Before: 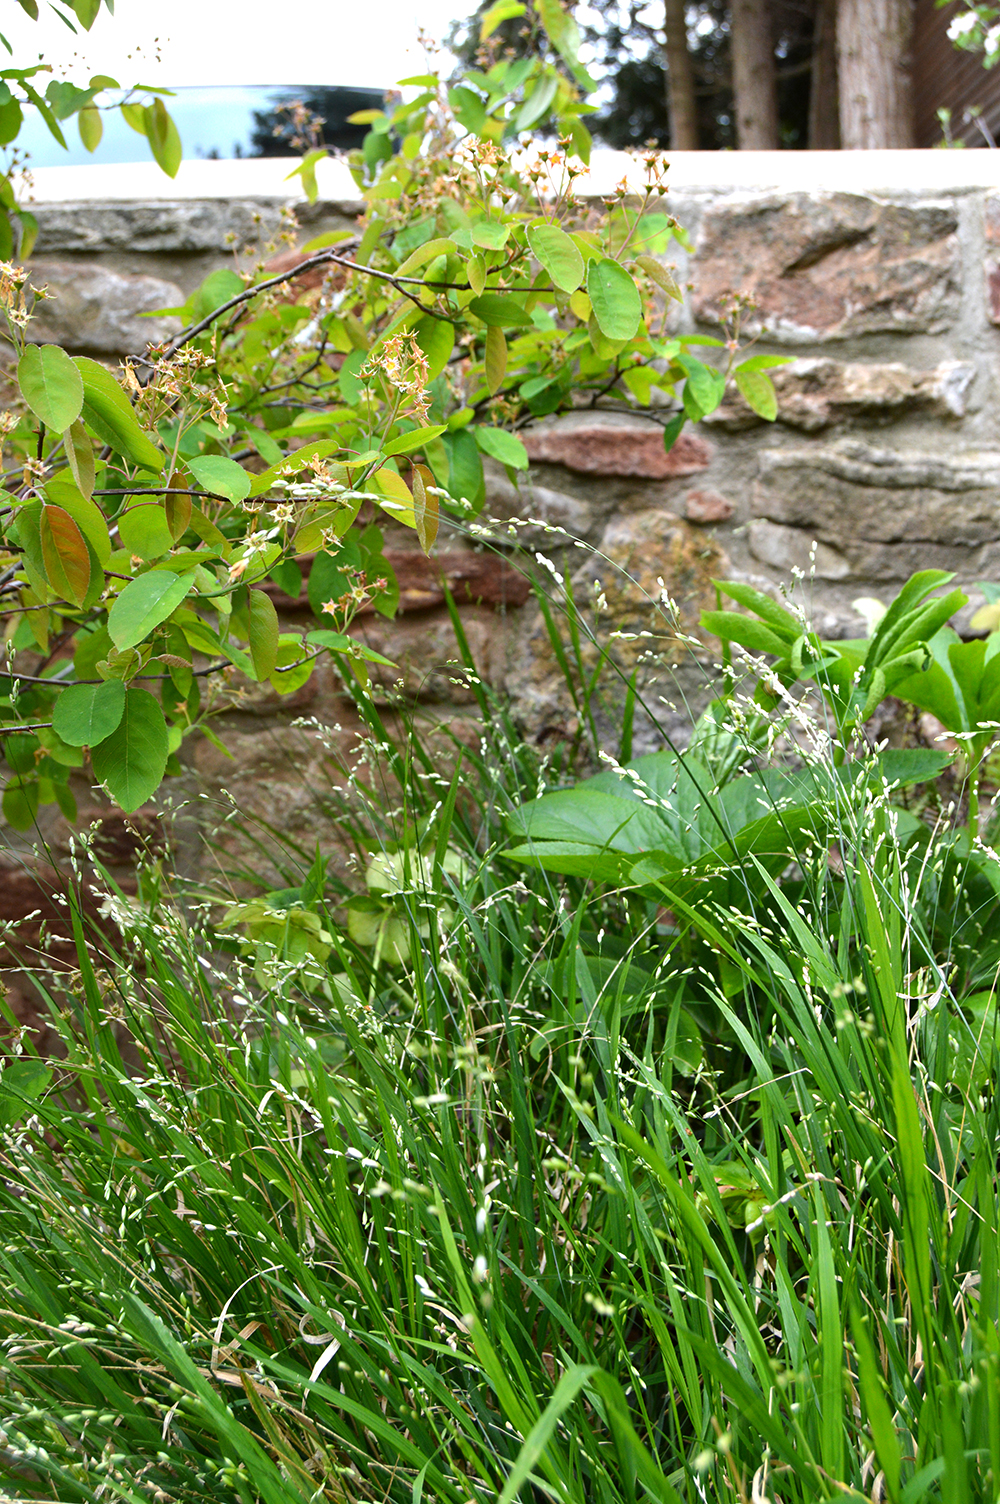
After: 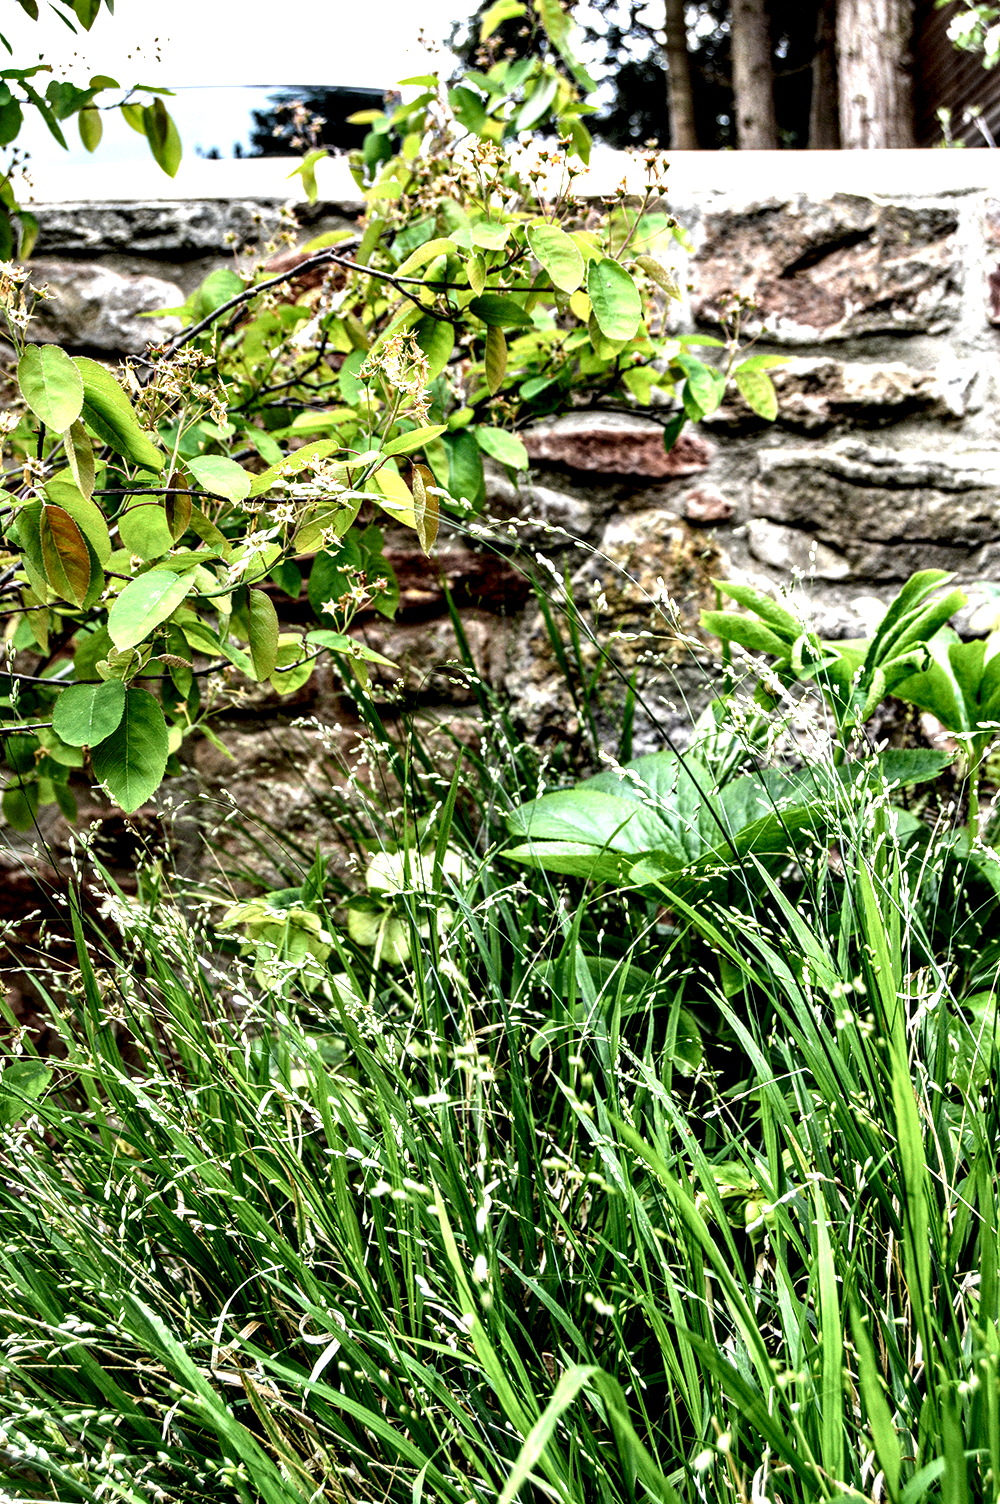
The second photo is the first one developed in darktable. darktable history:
local contrast: highlights 111%, shadows 41%, detail 291%
